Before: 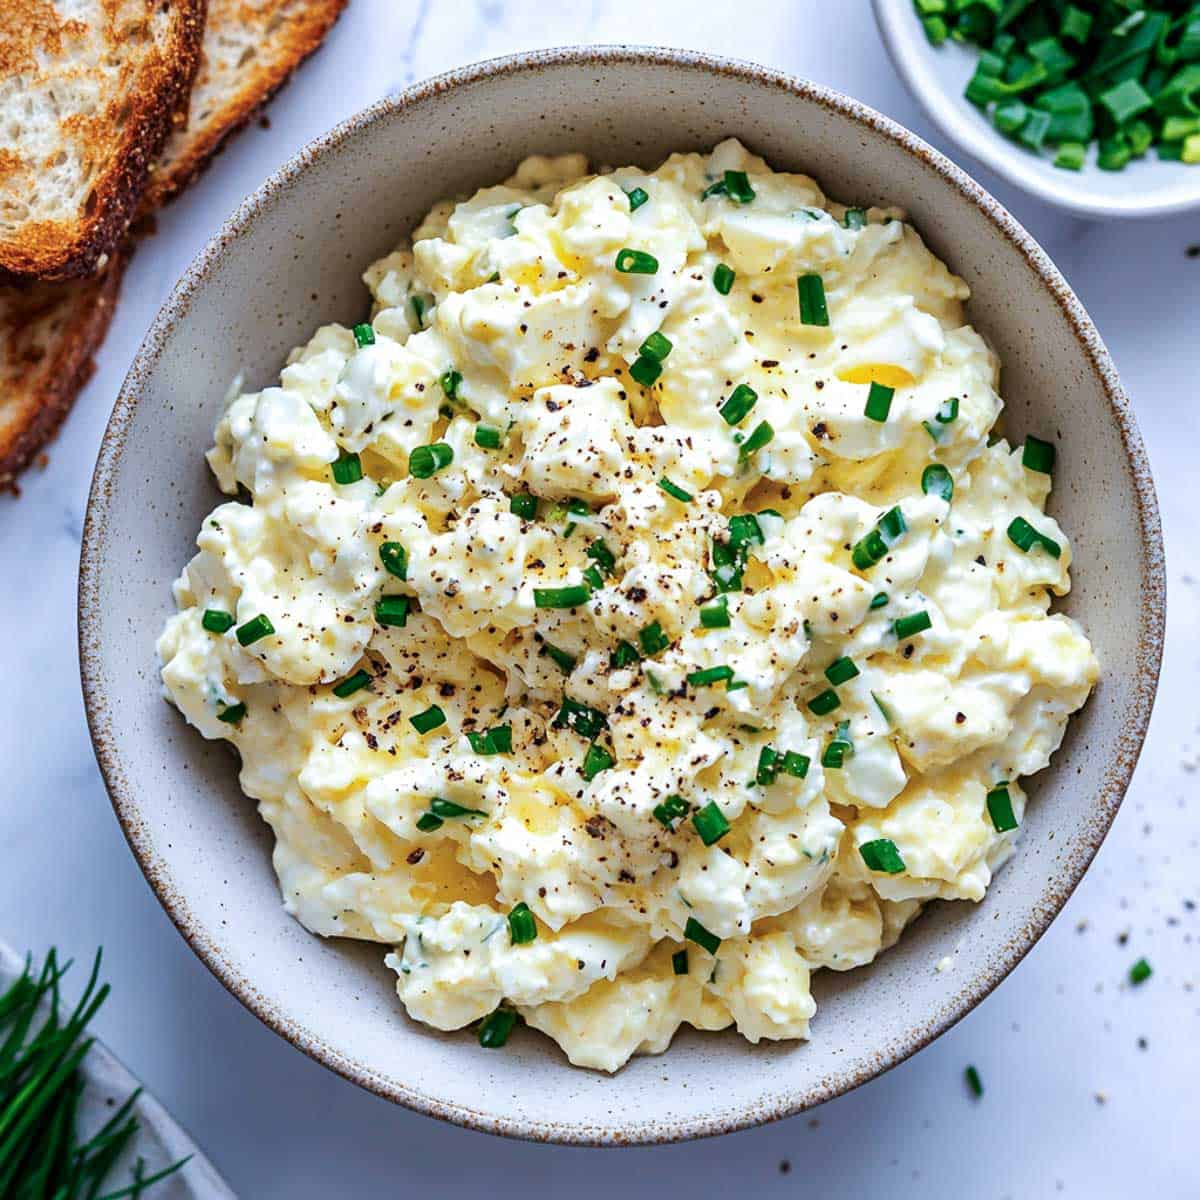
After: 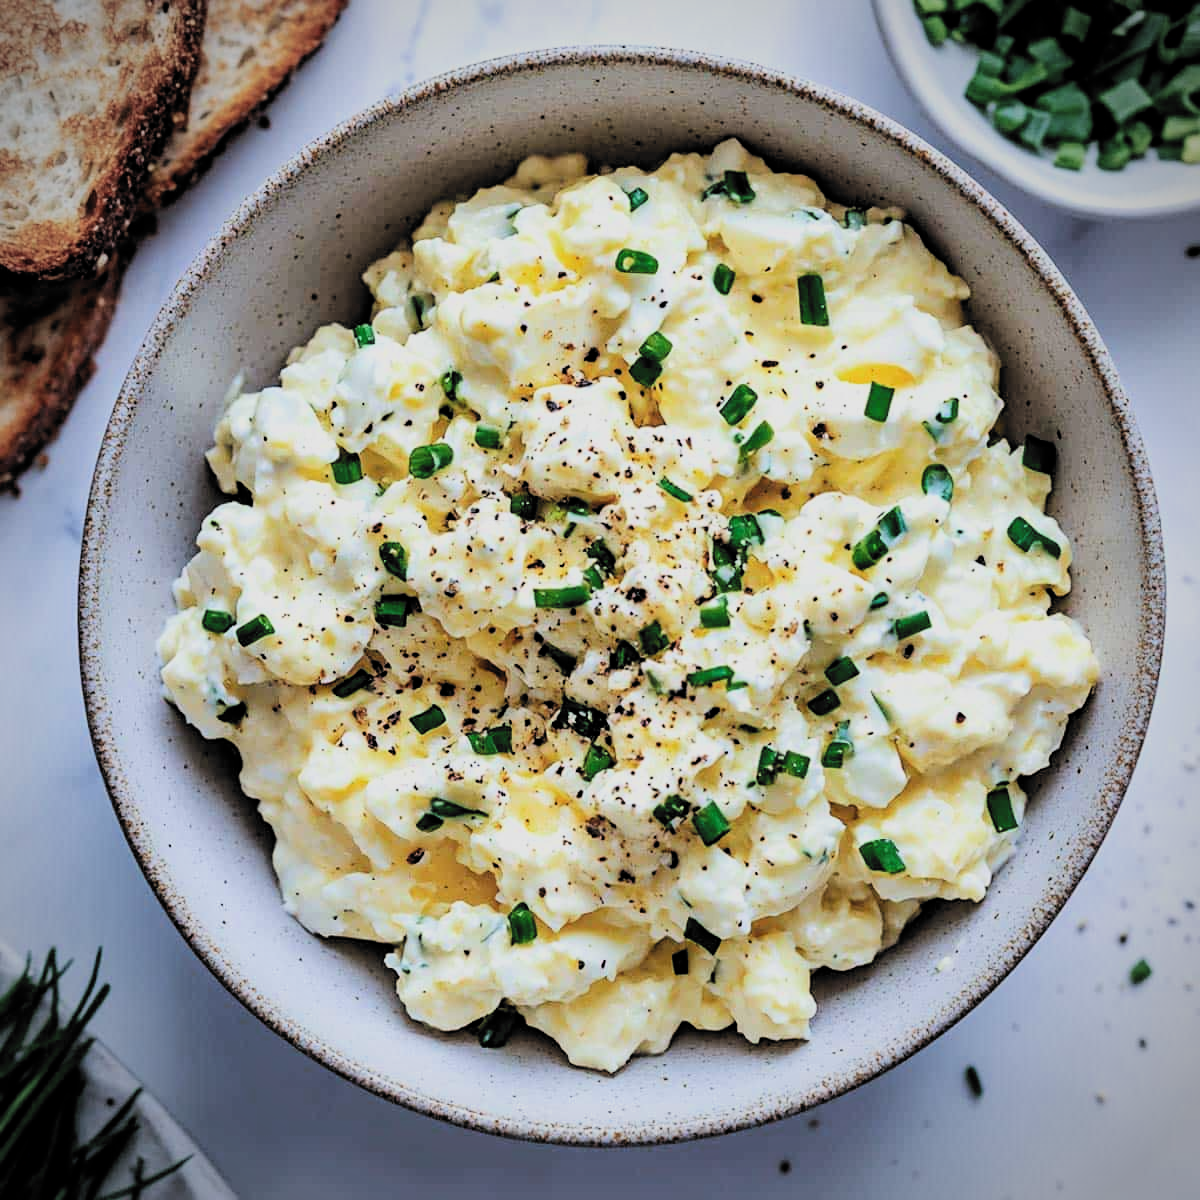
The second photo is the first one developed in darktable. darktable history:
vignetting: on, module defaults
filmic rgb: black relative exposure -5.11 EV, white relative exposure 3.99 EV, threshold 3.04 EV, hardness 2.88, contrast 1.3, highlights saturation mix -29.14%, color science v6 (2022), enable highlight reconstruction true
